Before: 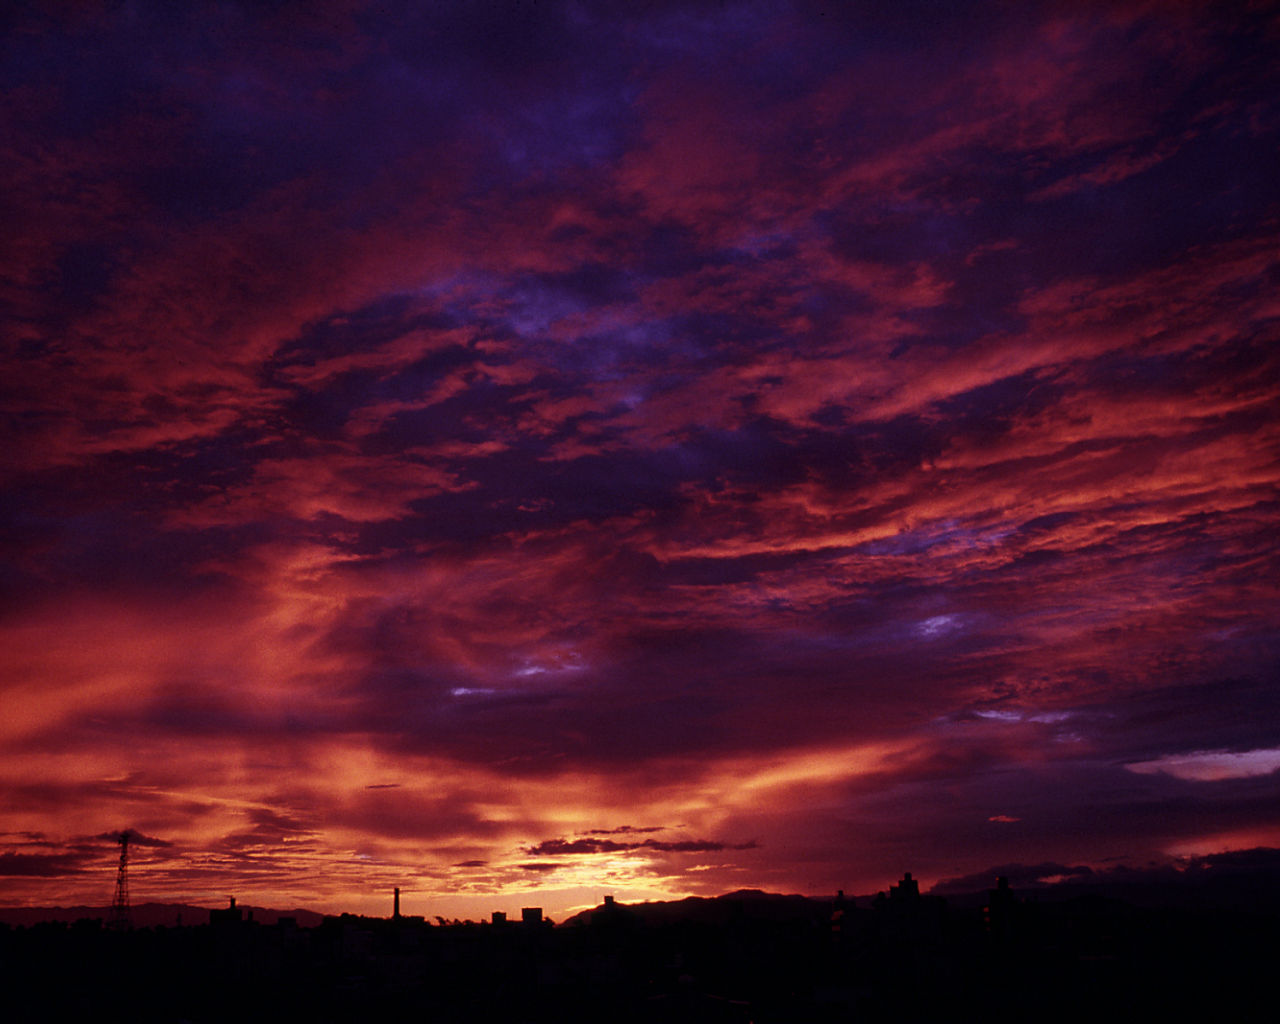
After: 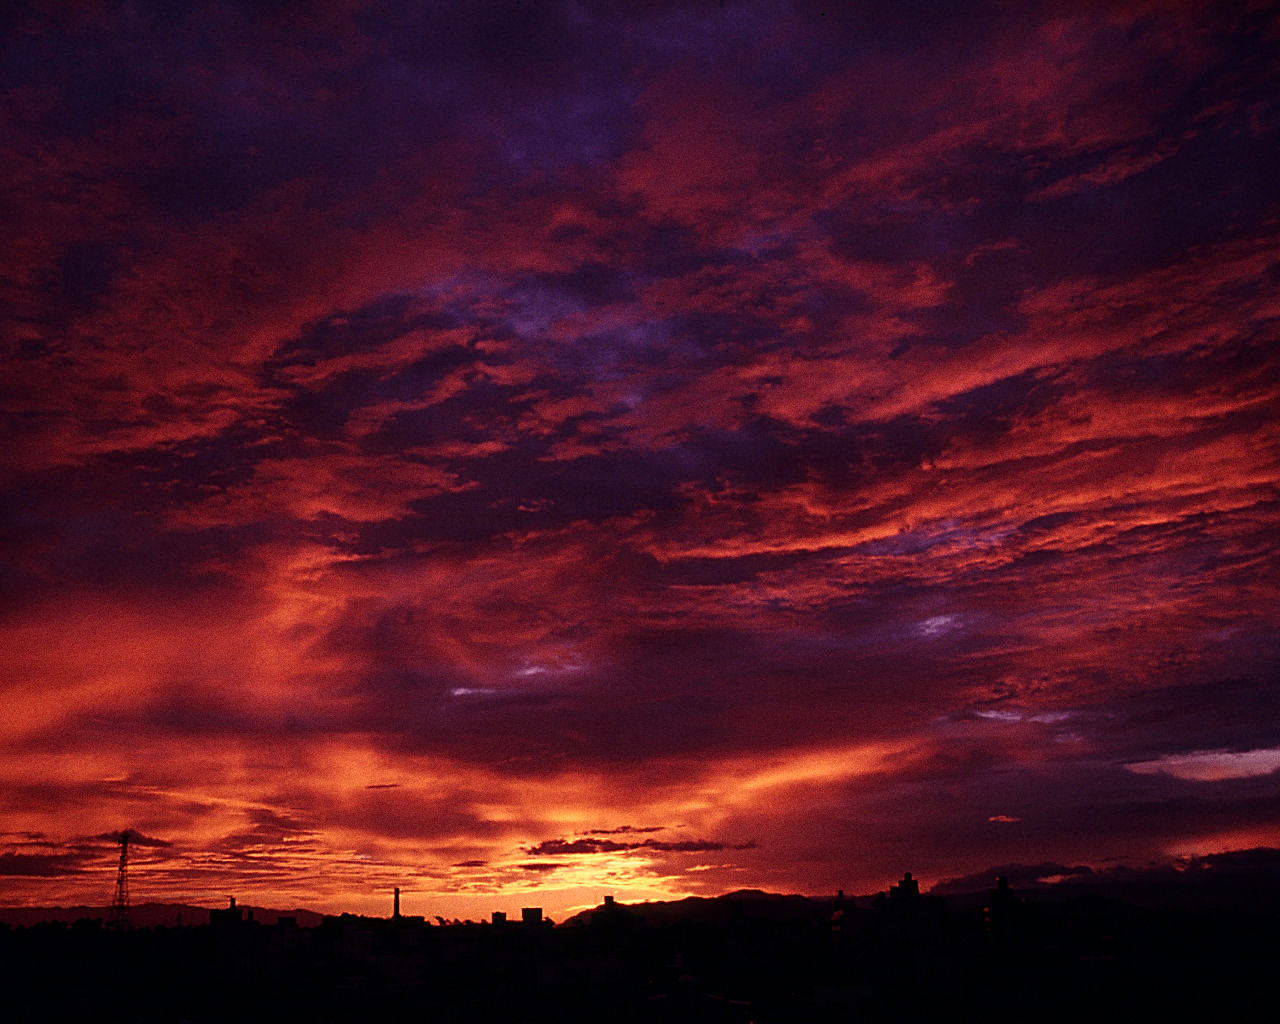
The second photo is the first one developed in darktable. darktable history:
grain: coarseness 0.09 ISO
sharpen: on, module defaults
white balance: red 1.123, blue 0.83
